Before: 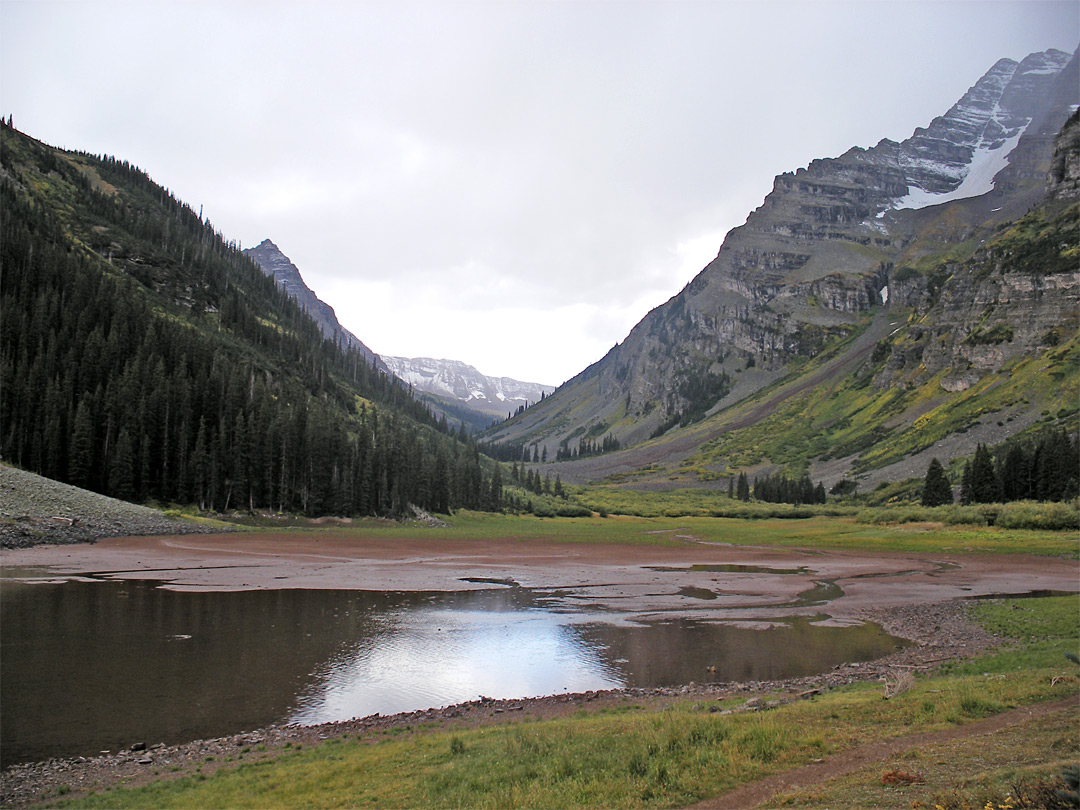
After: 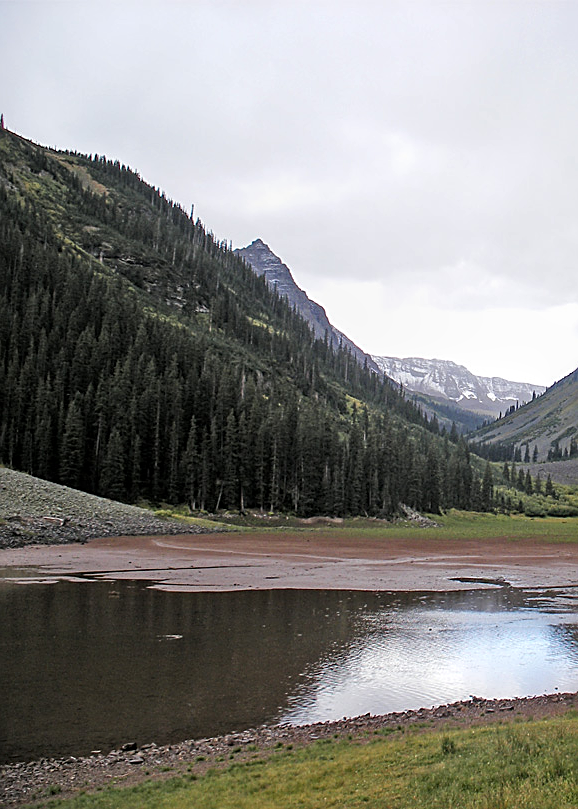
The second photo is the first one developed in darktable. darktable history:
sharpen: on, module defaults
crop: left 0.883%, right 45.522%, bottom 0.082%
local contrast: on, module defaults
